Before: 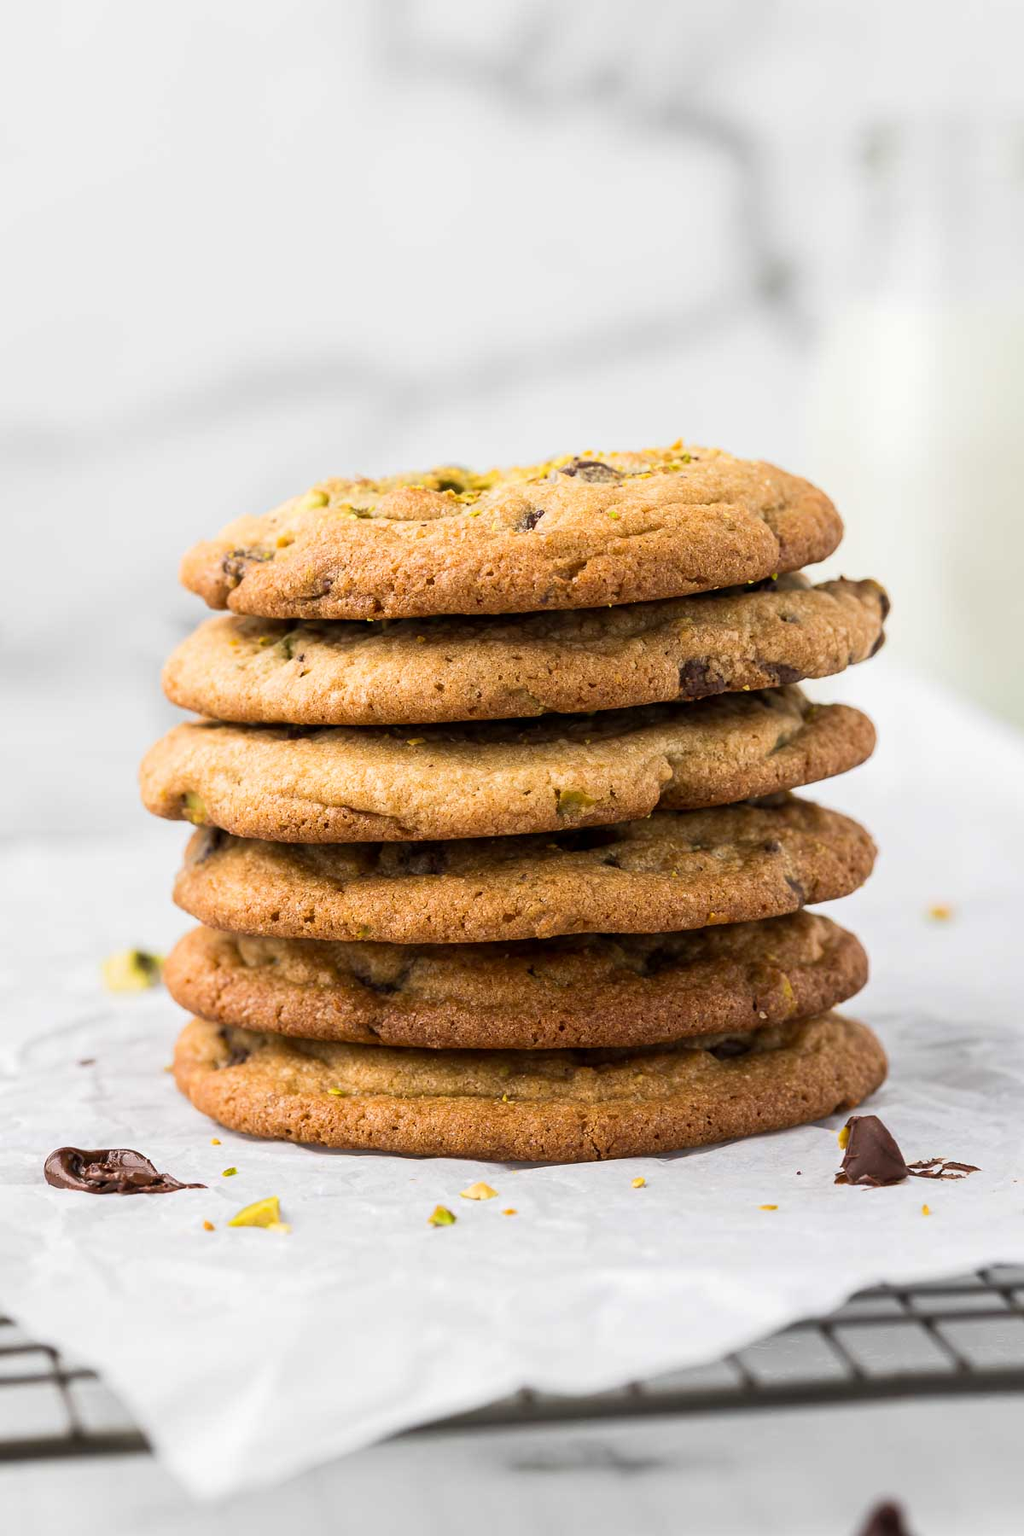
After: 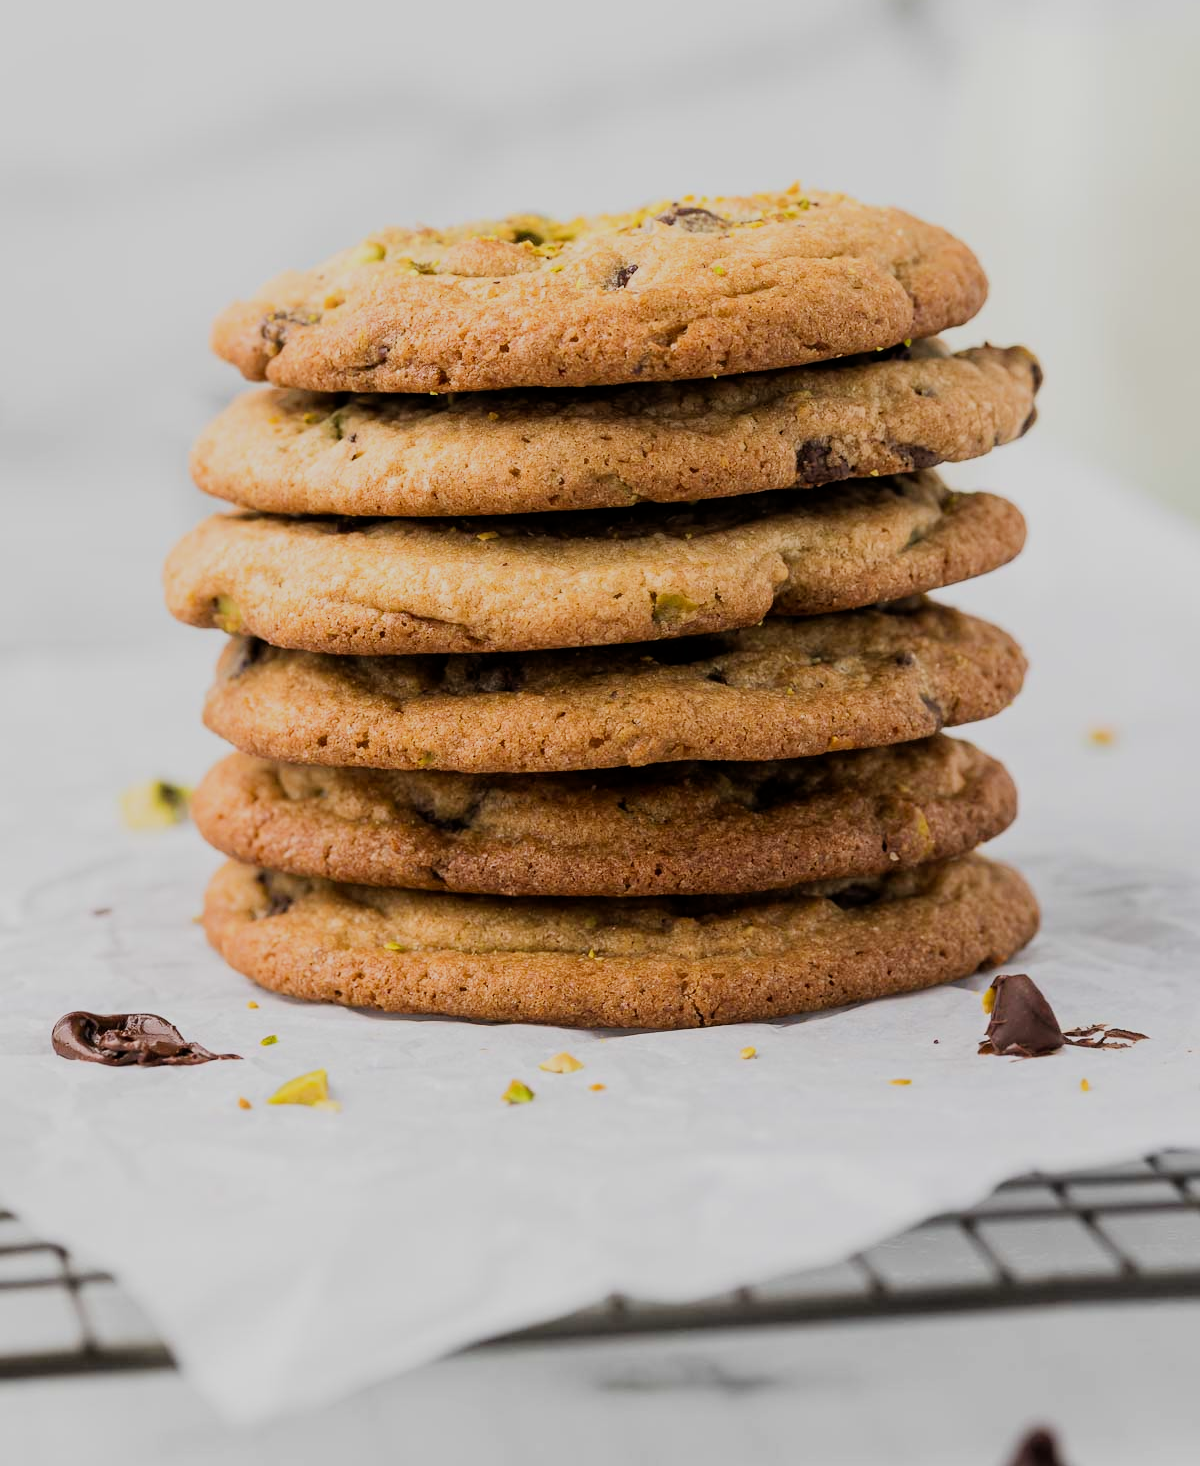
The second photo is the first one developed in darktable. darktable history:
filmic rgb: black relative exposure -7.65 EV, white relative exposure 4.56 EV, hardness 3.61
crop and rotate: top 18.507%
